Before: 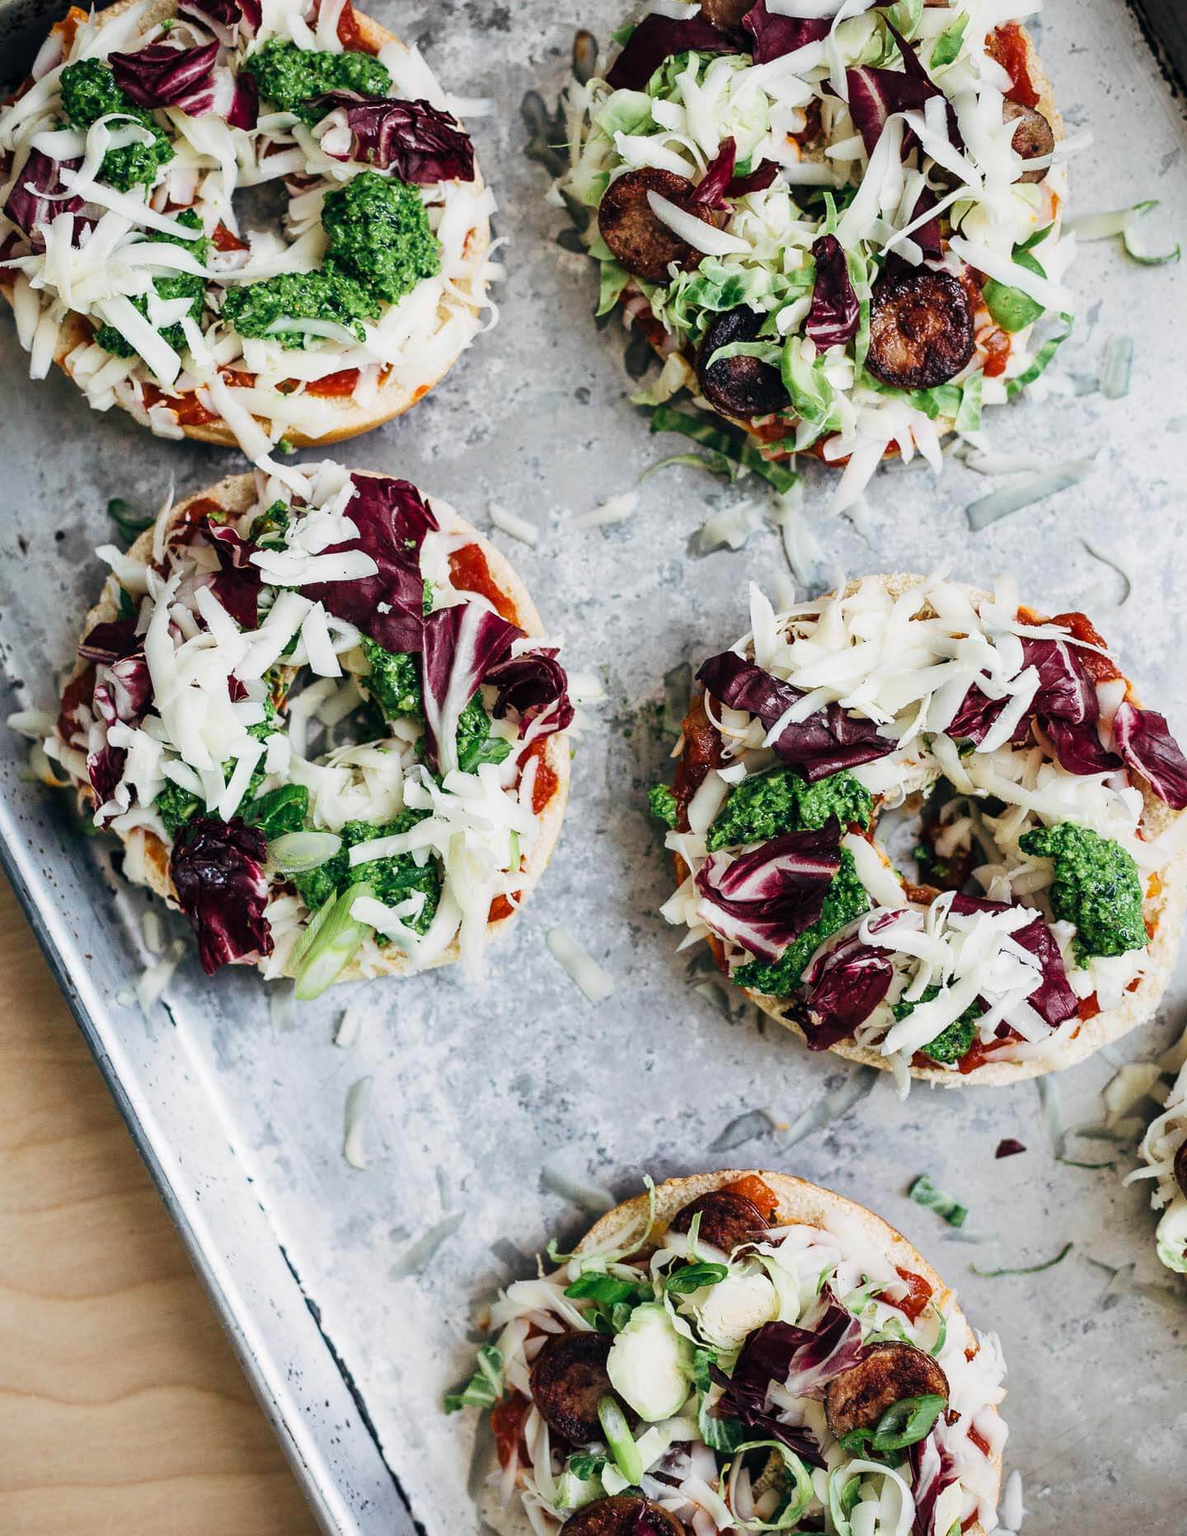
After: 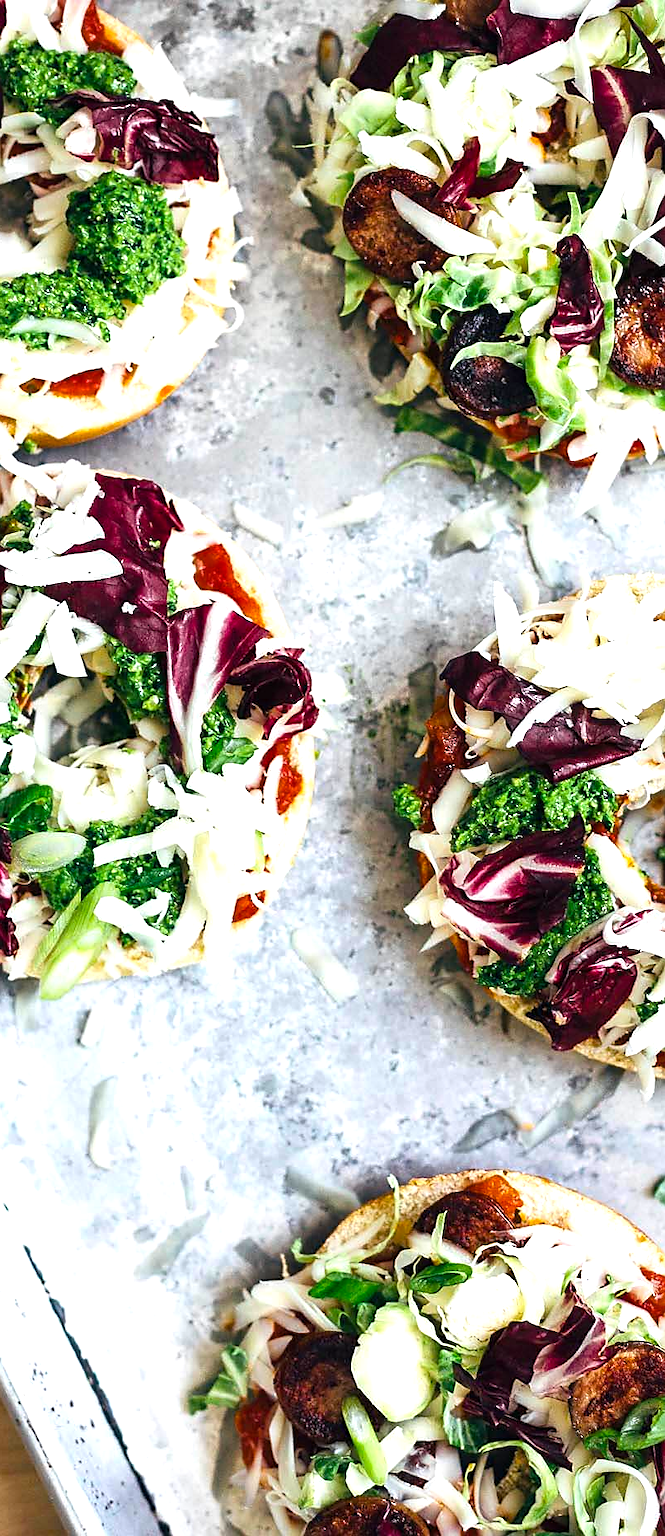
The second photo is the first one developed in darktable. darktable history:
crop: left 21.535%, right 22.334%
sharpen: radius 1.898, amount 0.415, threshold 1.723
color balance rgb: perceptual saturation grading › global saturation 14.856%, perceptual brilliance grading › global brilliance 19.514%, global vibrance 19.499%
